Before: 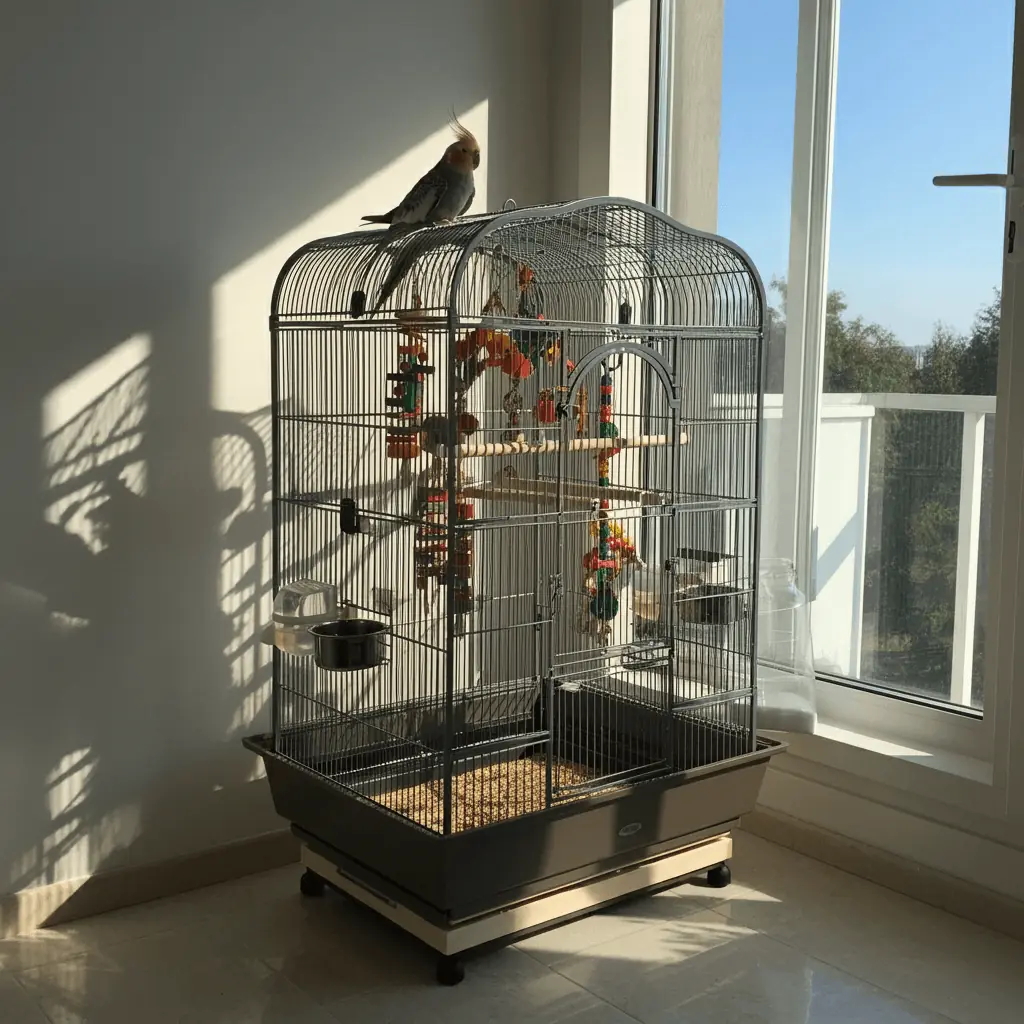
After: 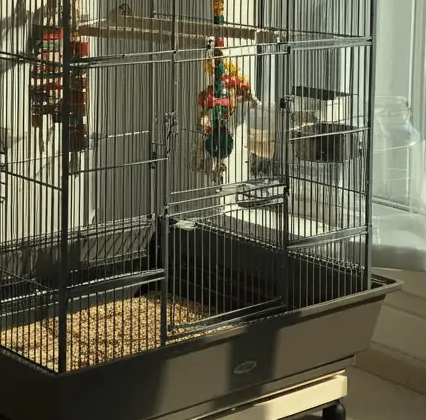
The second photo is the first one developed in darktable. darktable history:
color correction: highlights a* -4.85, highlights b* 5.06, saturation 0.942
crop: left 37.69%, top 45.162%, right 20.702%, bottom 13.774%
